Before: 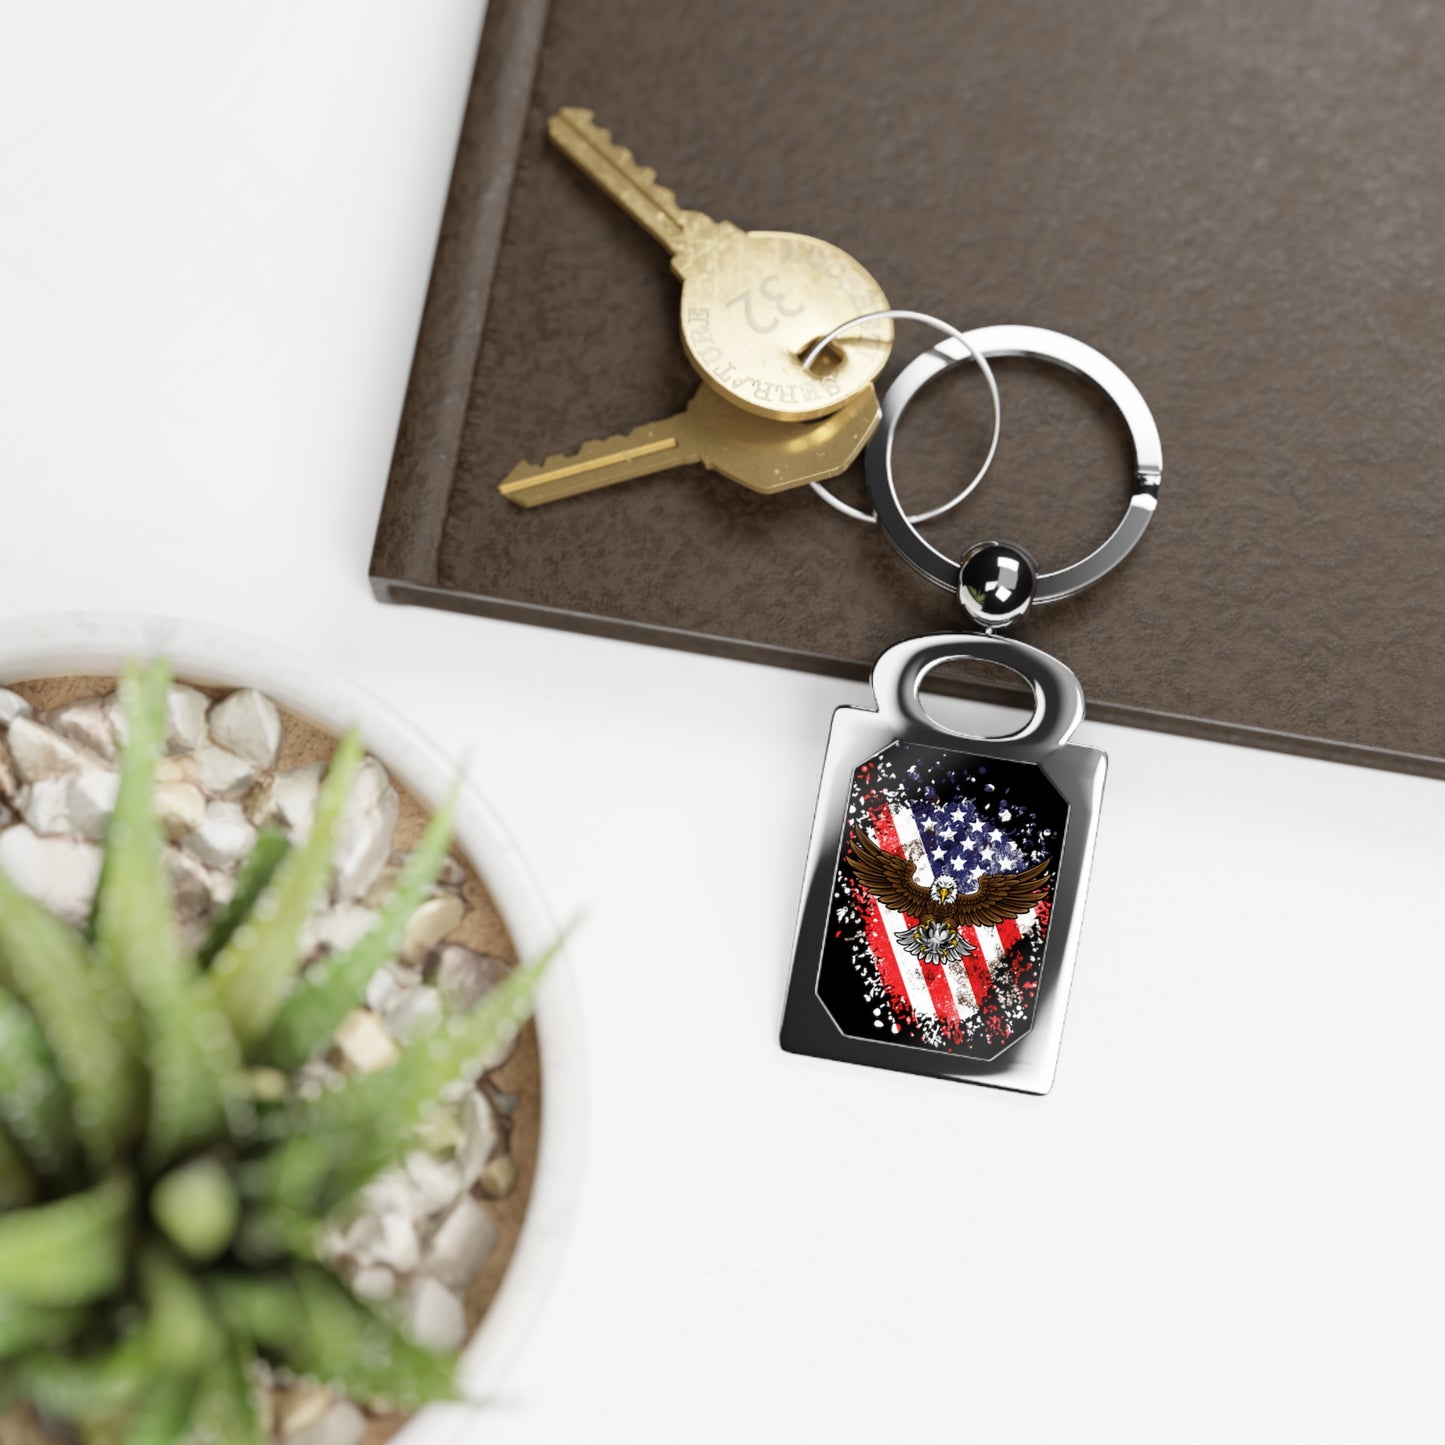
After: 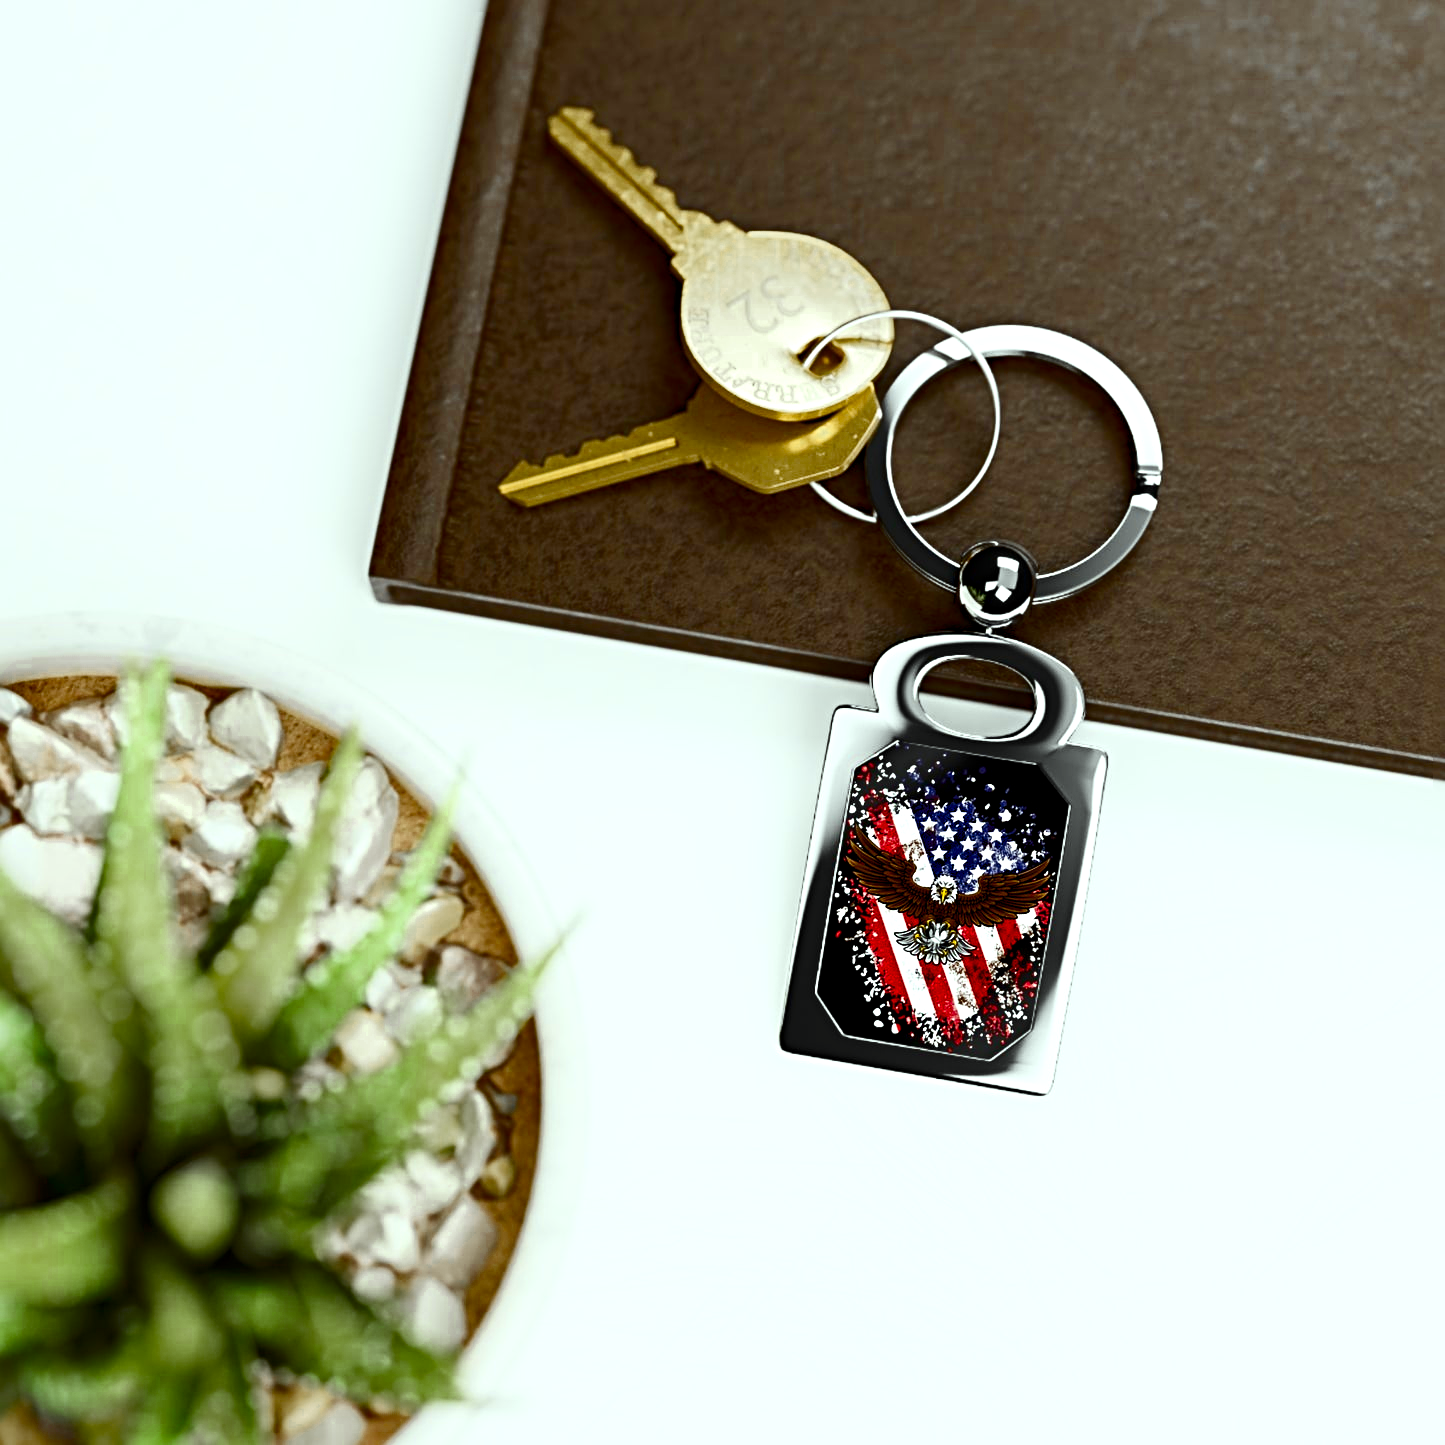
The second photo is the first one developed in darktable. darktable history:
color zones: curves: ch0 [(0.11, 0.396) (0.195, 0.36) (0.25, 0.5) (0.303, 0.412) (0.357, 0.544) (0.75, 0.5) (0.967, 0.328)]; ch1 [(0, 0.468) (0.112, 0.512) (0.202, 0.6) (0.25, 0.5) (0.307, 0.352) (0.357, 0.544) (0.75, 0.5) (0.963, 0.524)]
color balance rgb: perceptual saturation grading › global saturation 45%, perceptual saturation grading › highlights -25%, perceptual saturation grading › shadows 50%, perceptual brilliance grading › global brilliance 3%, global vibrance 3%
tone equalizer: on, module defaults
contrast brightness saturation: contrast 0.2, brightness -0.11, saturation 0.1
sharpen: radius 4.883
color correction: highlights a* -6.69, highlights b* 0.49
